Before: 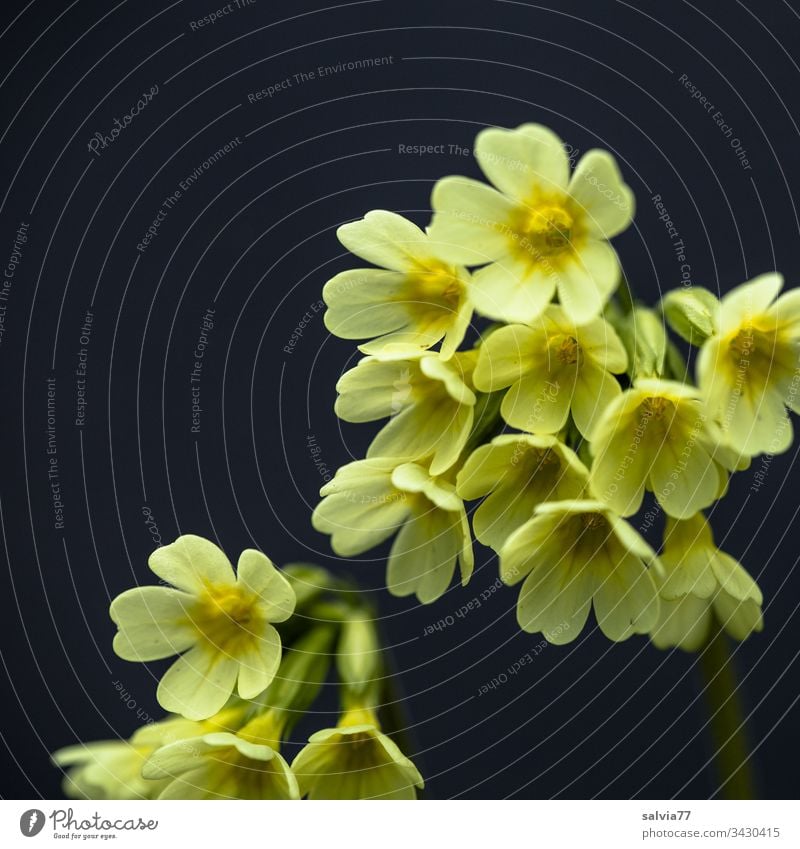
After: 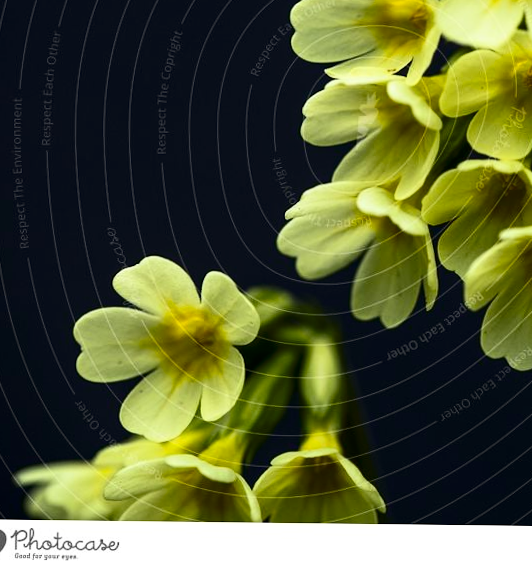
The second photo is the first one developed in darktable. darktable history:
crop and rotate: angle -0.688°, left 3.755%, top 32.365%, right 28.79%
contrast brightness saturation: contrast 0.202, brightness -0.105, saturation 0.103
color balance rgb: shadows lift › hue 87.37°, perceptual saturation grading › global saturation 0.016%
